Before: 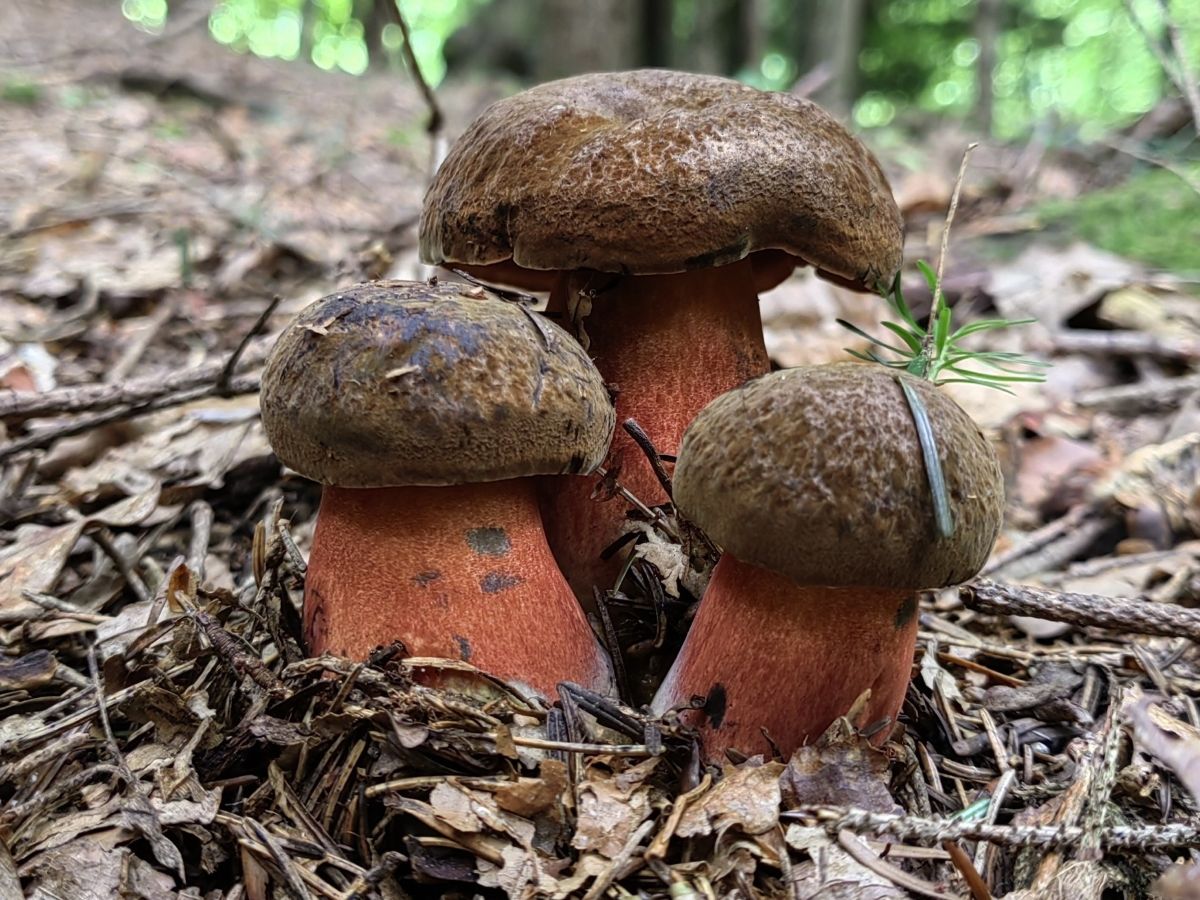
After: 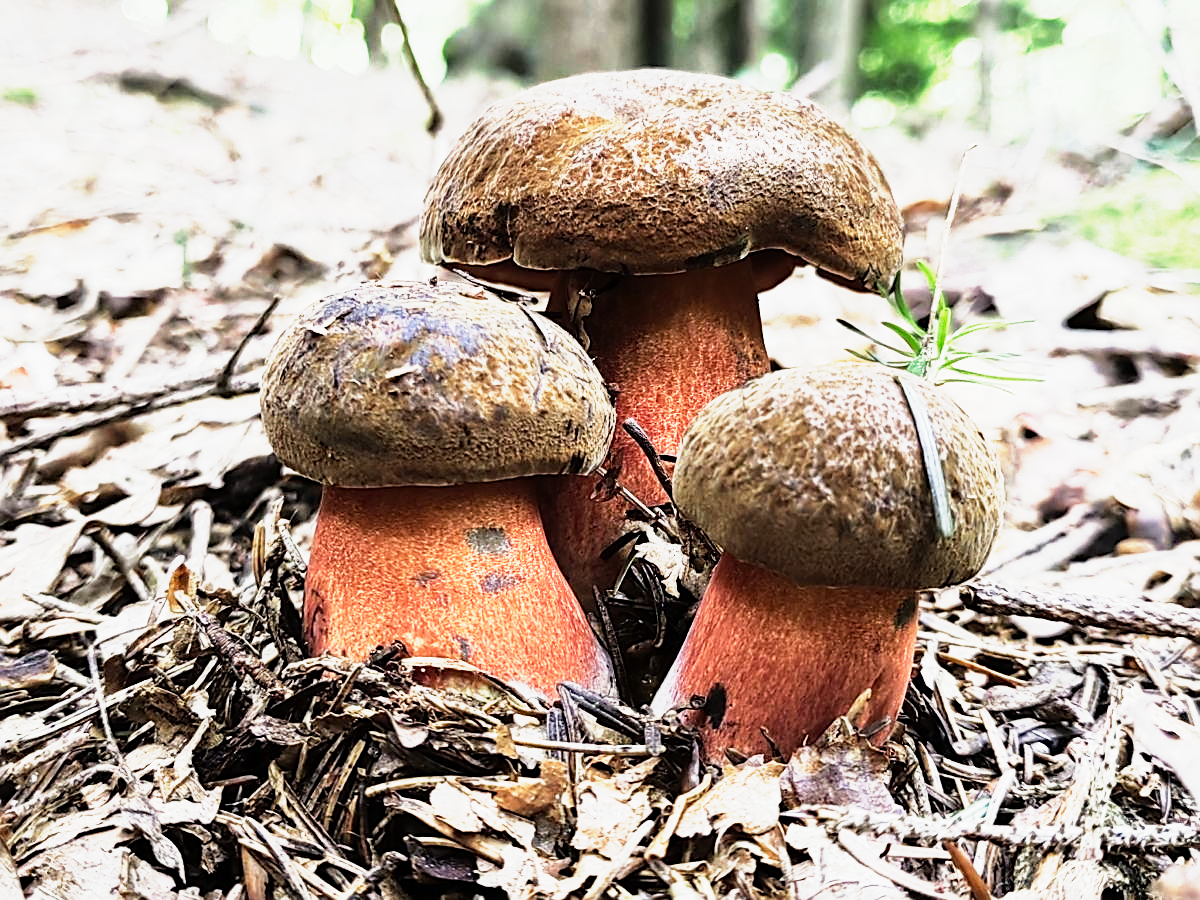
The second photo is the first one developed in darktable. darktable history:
sharpen: on, module defaults
shadows and highlights: shadows 25.49, white point adjustment -2.87, highlights -29.83
tone equalizer: -8 EV -1.05 EV, -7 EV -1.01 EV, -6 EV -0.835 EV, -5 EV -0.598 EV, -3 EV 0.578 EV, -2 EV 0.868 EV, -1 EV 1.01 EV, +0 EV 1.08 EV
base curve: curves: ch0 [(0, 0) (0.495, 0.917) (1, 1)], preserve colors none
